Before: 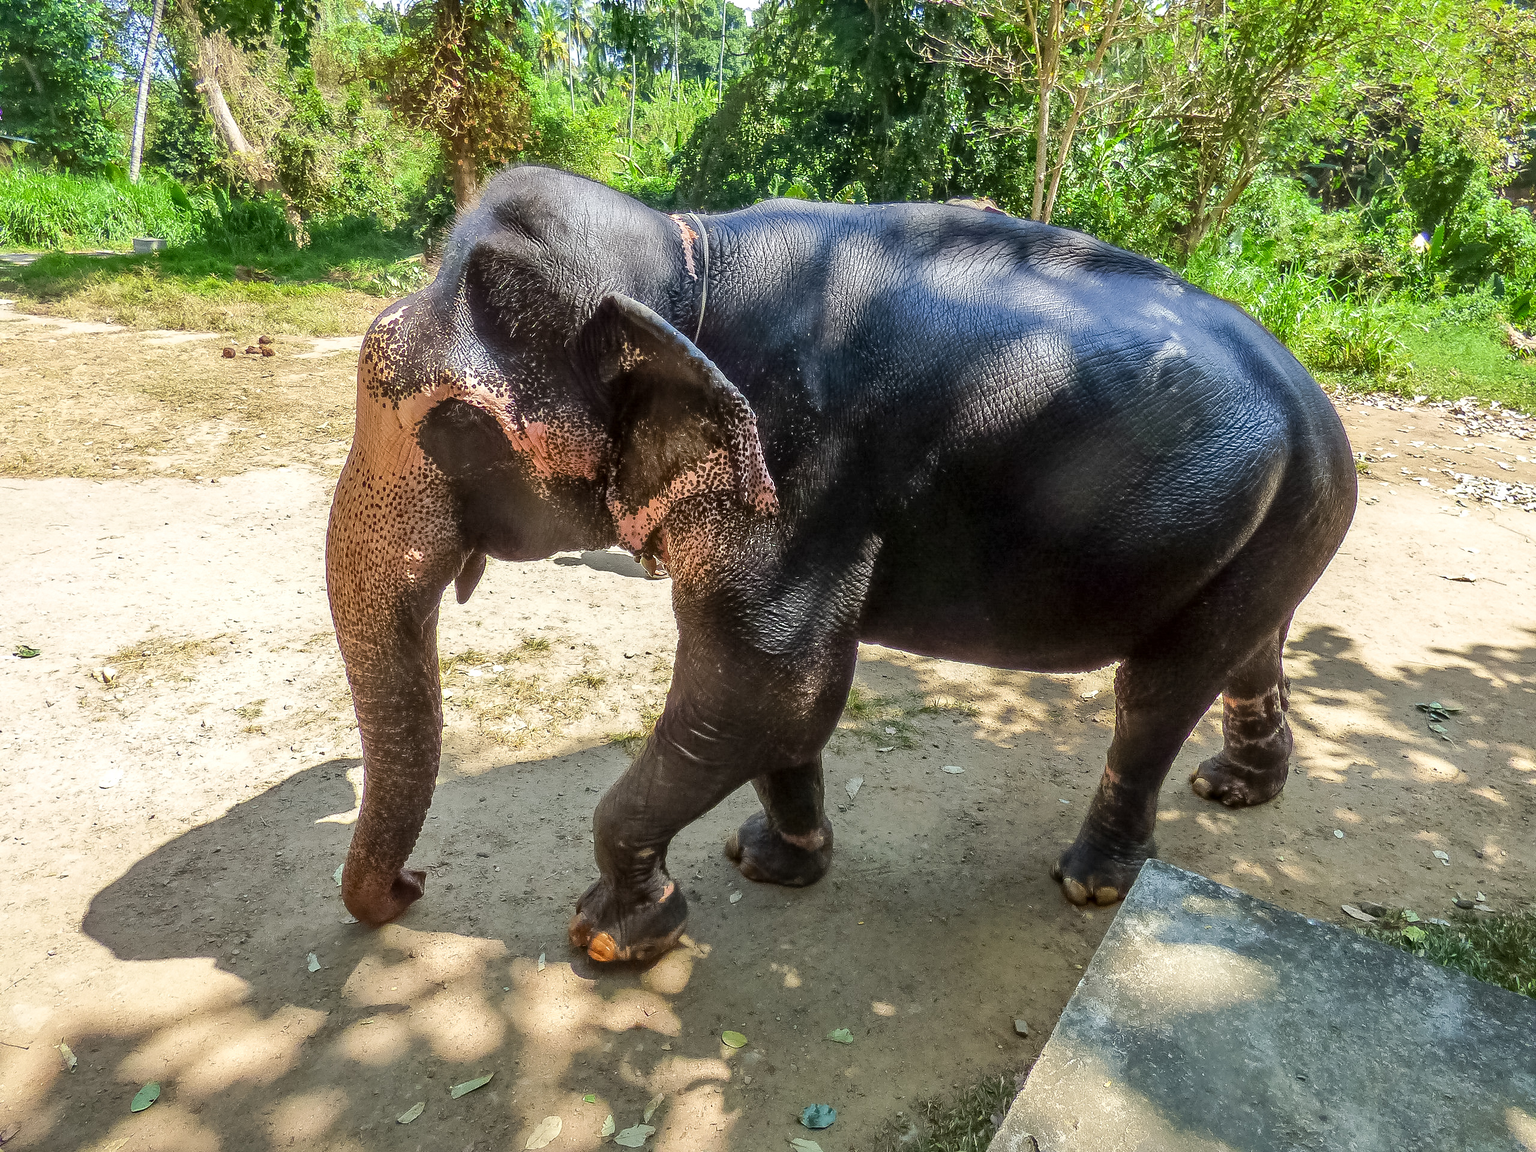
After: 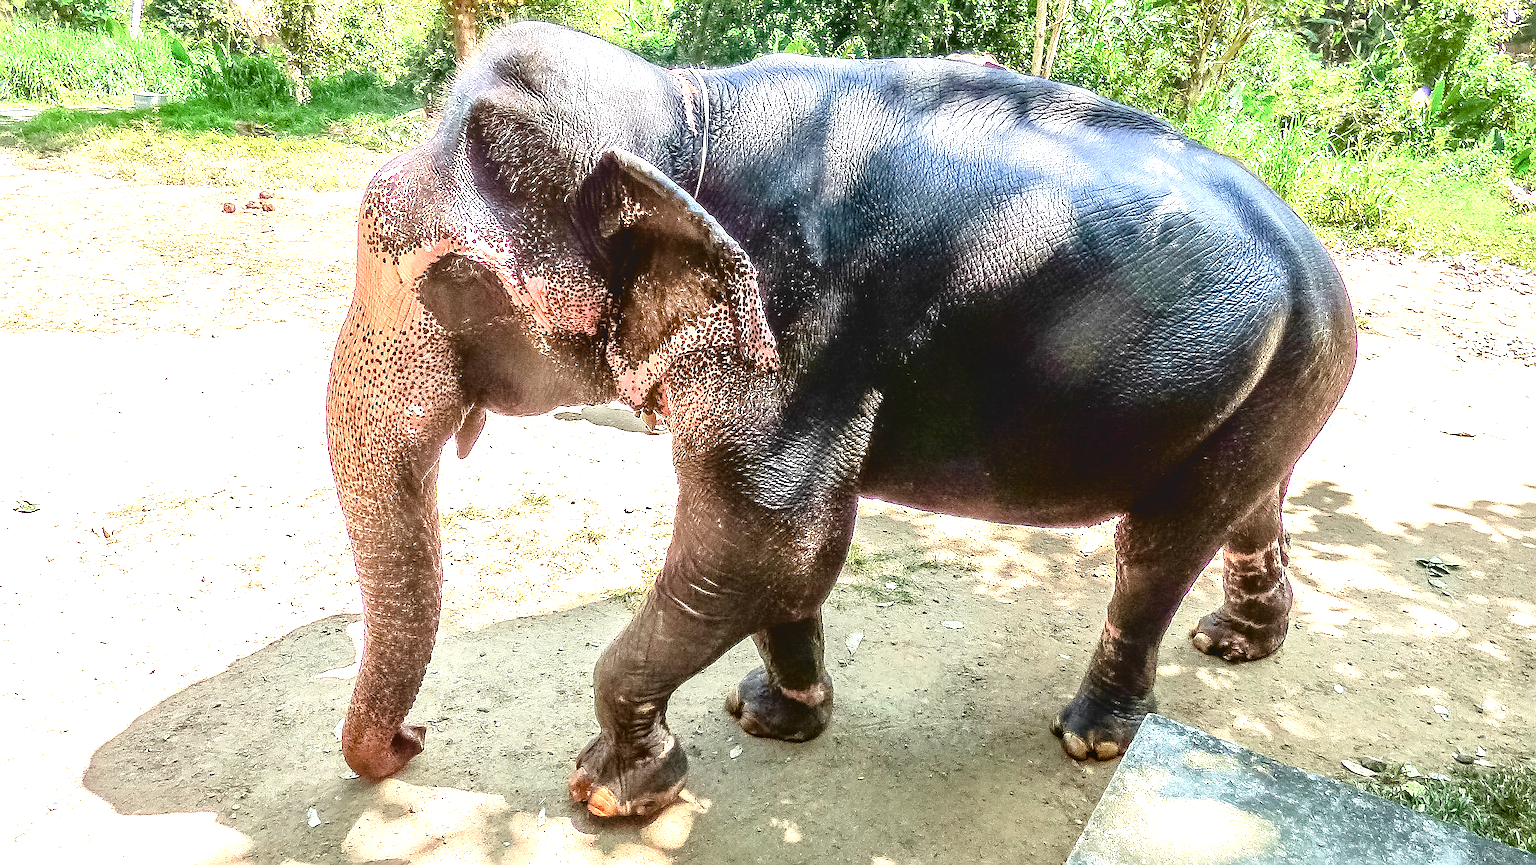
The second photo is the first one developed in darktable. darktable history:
tone curve: curves: ch0 [(0.003, 0) (0.066, 0.023) (0.149, 0.094) (0.264, 0.238) (0.395, 0.401) (0.517, 0.553) (0.716, 0.743) (0.813, 0.846) (1, 1)]; ch1 [(0, 0) (0.164, 0.115) (0.337, 0.332) (0.39, 0.398) (0.464, 0.461) (0.501, 0.5) (0.521, 0.529) (0.571, 0.588) (0.652, 0.681) (0.733, 0.749) (0.811, 0.796) (1, 1)]; ch2 [(0, 0) (0.337, 0.382) (0.464, 0.476) (0.501, 0.502) (0.527, 0.54) (0.556, 0.567) (0.6, 0.59) (0.687, 0.675) (1, 1)], color space Lab, independent channels, preserve colors none
exposure: black level correction 0.001, exposure 1.036 EV, compensate exposure bias true, compensate highlight preservation false
color balance rgb: linear chroma grading › global chroma 14.507%, perceptual saturation grading › global saturation 0.382%, perceptual saturation grading › highlights -31.552%, perceptual saturation grading › mid-tones 5.721%, perceptual saturation grading › shadows 17.998%, global vibrance 20%
local contrast: detail 109%
crop and rotate: top 12.617%, bottom 12.277%
sharpen: on, module defaults
tone equalizer: -8 EV -0.435 EV, -7 EV -0.413 EV, -6 EV -0.306 EV, -5 EV -0.255 EV, -3 EV 0.231 EV, -2 EV 0.341 EV, -1 EV 0.363 EV, +0 EV 0.43 EV
